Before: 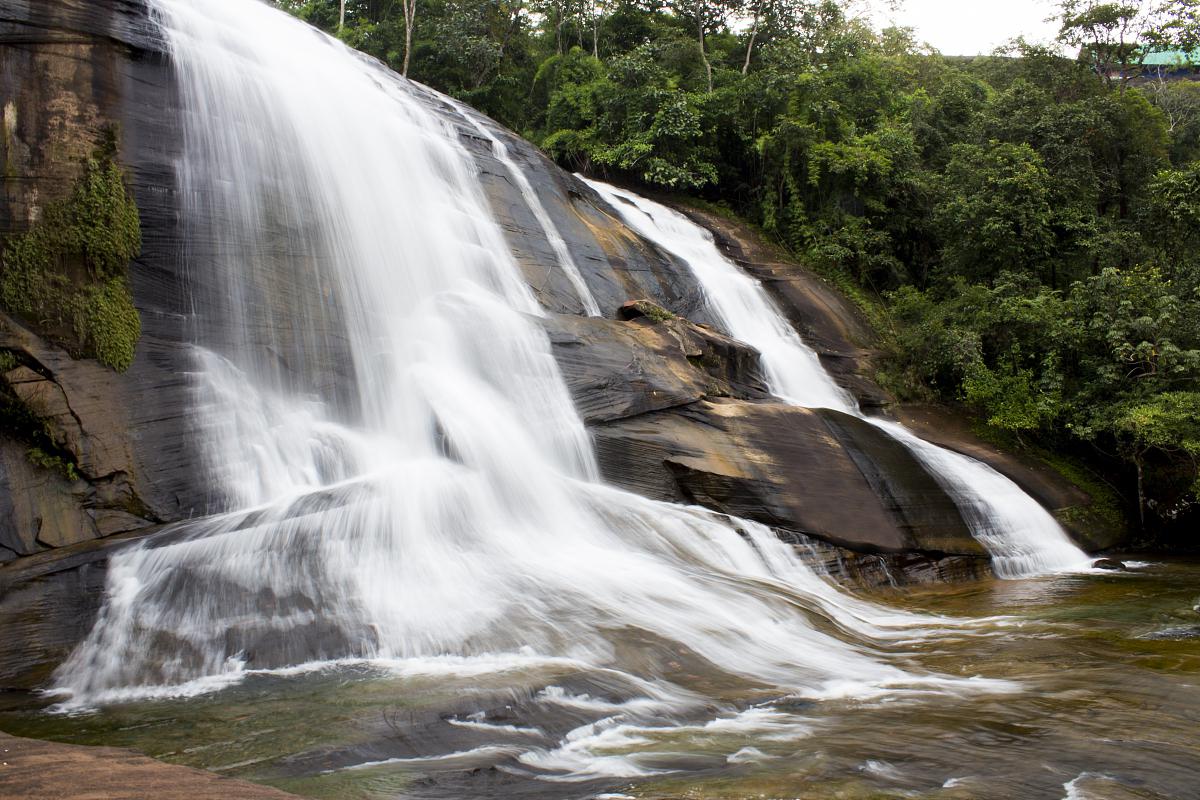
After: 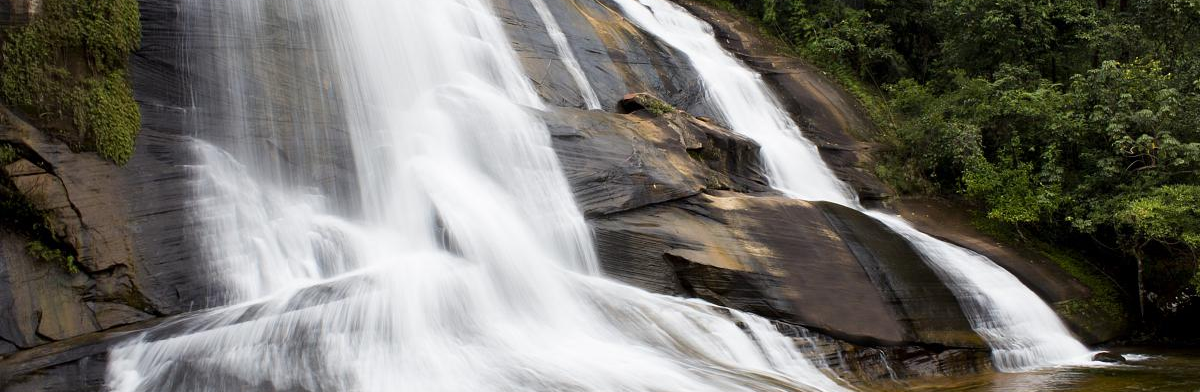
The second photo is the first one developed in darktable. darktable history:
crop and rotate: top 25.936%, bottom 24.978%
